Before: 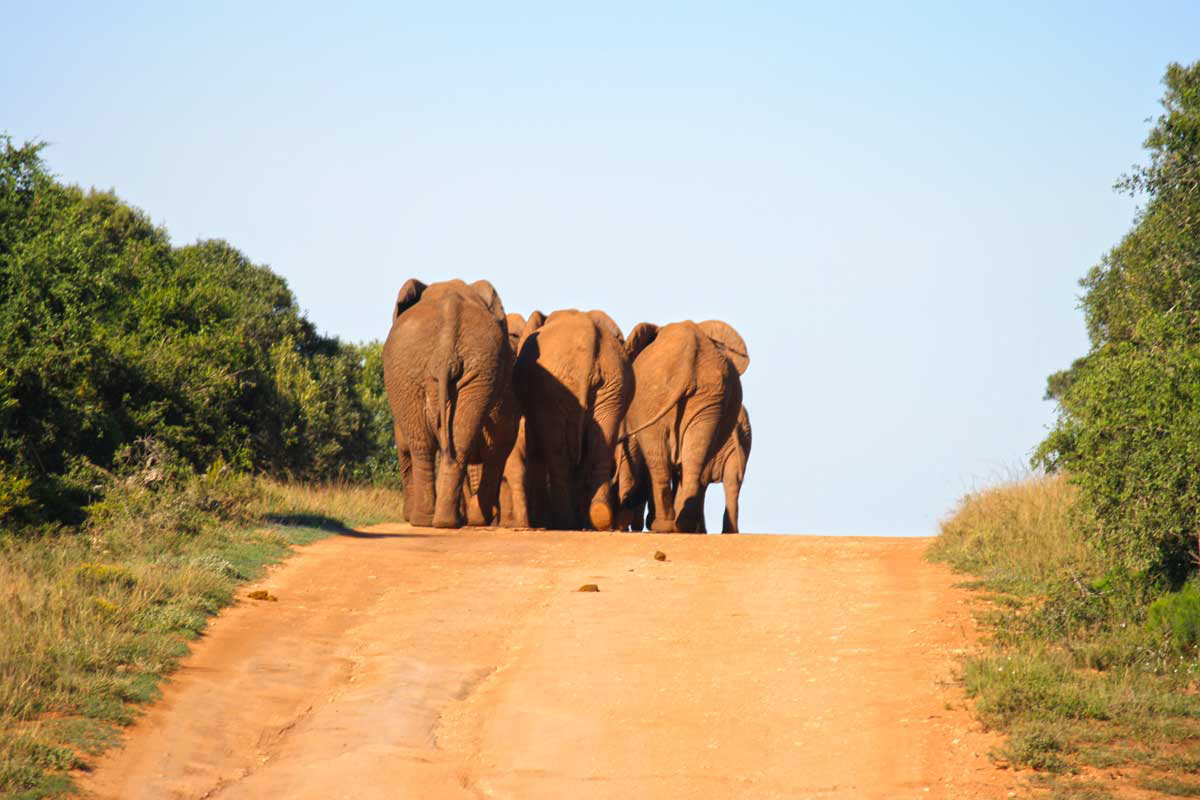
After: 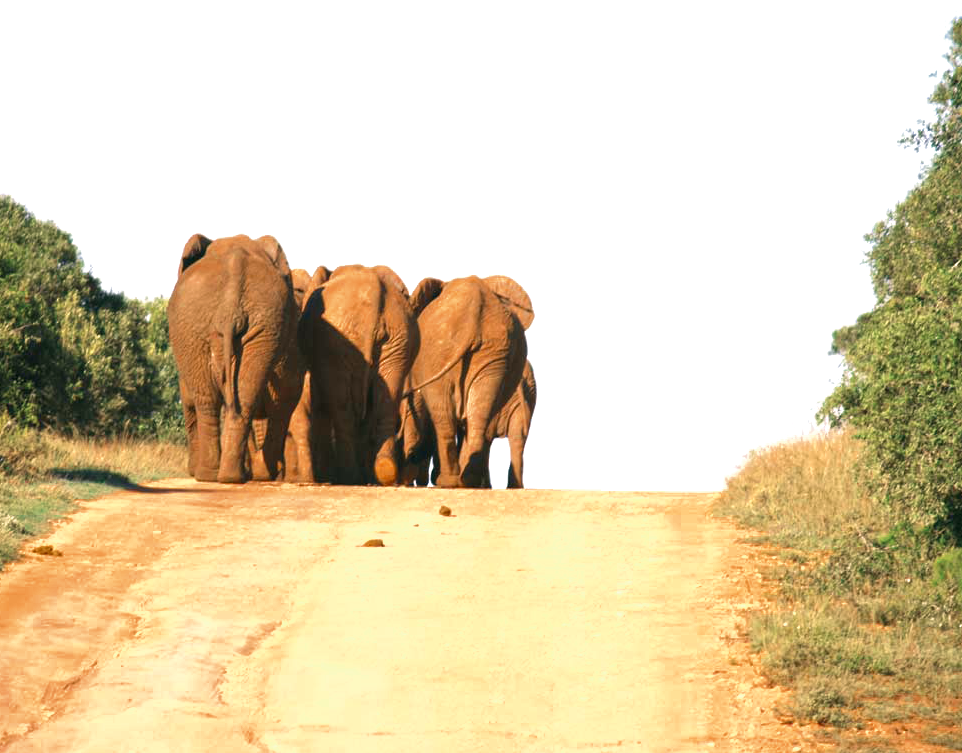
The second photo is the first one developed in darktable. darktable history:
crop and rotate: left 17.985%, top 5.855%, right 1.809%
velvia: on, module defaults
exposure: black level correction 0, exposure 0.699 EV, compensate highlight preservation false
color correction: highlights a* 4.52, highlights b* 4.98, shadows a* -8.27, shadows b* 4.66
color zones: curves: ch0 [(0, 0.5) (0.125, 0.4) (0.25, 0.5) (0.375, 0.4) (0.5, 0.4) (0.625, 0.35) (0.75, 0.35) (0.875, 0.5)]; ch1 [(0, 0.35) (0.125, 0.45) (0.25, 0.35) (0.375, 0.35) (0.5, 0.35) (0.625, 0.35) (0.75, 0.45) (0.875, 0.35)]; ch2 [(0, 0.6) (0.125, 0.5) (0.25, 0.5) (0.375, 0.6) (0.5, 0.6) (0.625, 0.5) (0.75, 0.5) (0.875, 0.5)]
